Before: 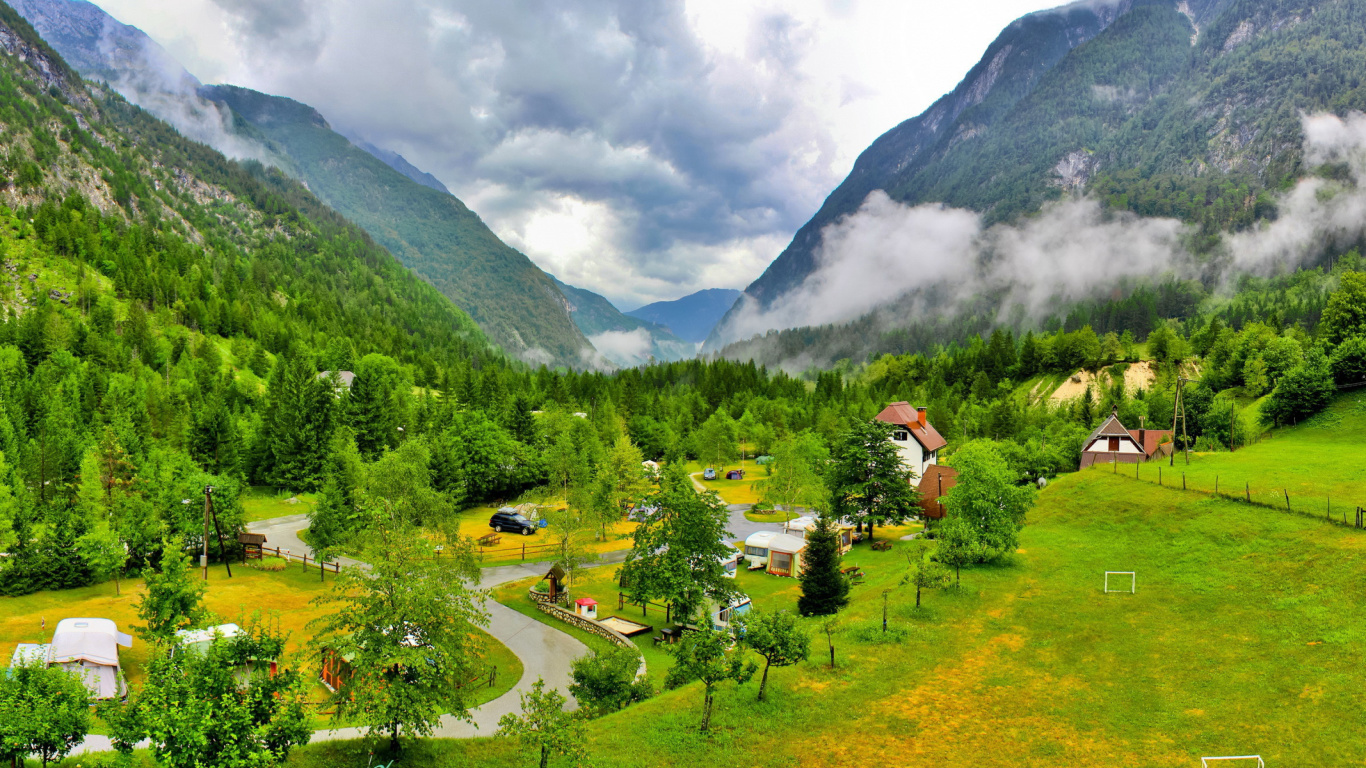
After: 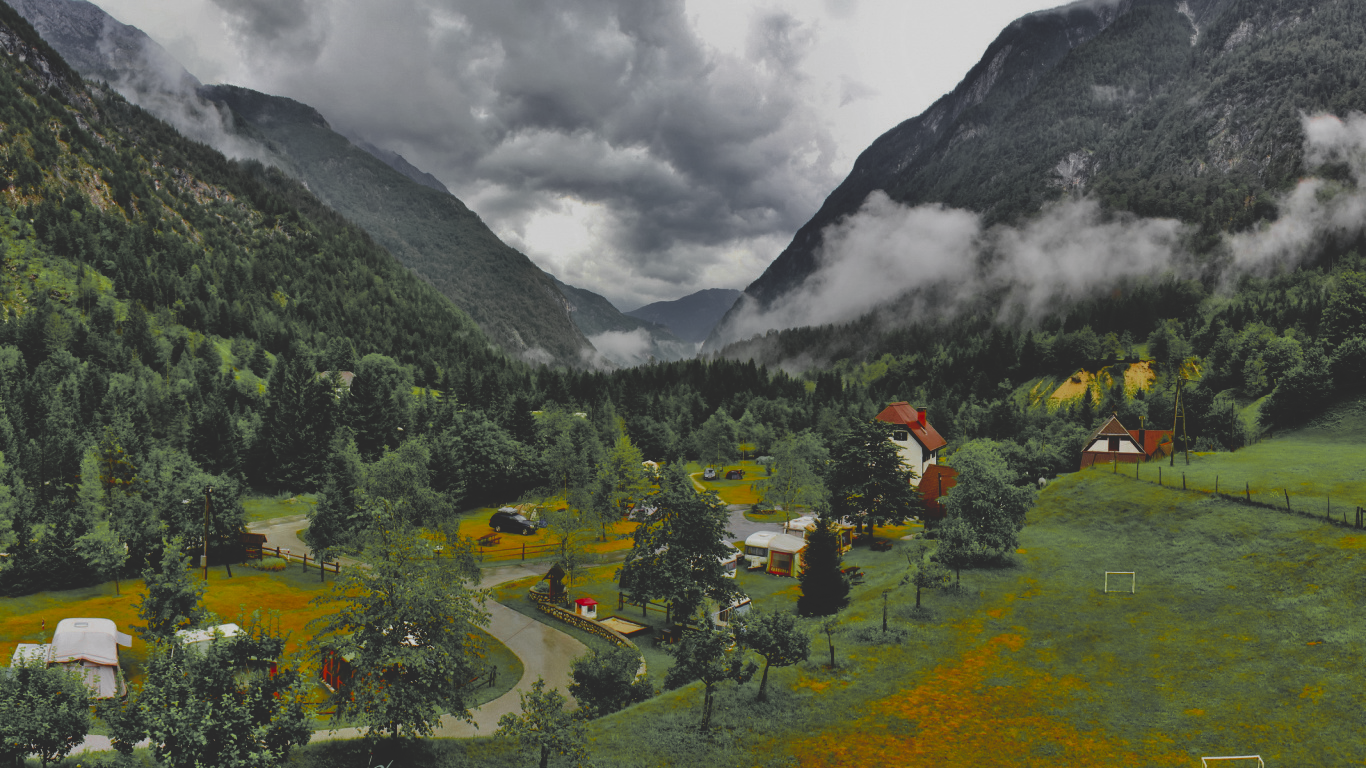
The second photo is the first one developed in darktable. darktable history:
color zones: curves: ch0 [(0.004, 0.388) (0.125, 0.392) (0.25, 0.404) (0.375, 0.5) (0.5, 0.5) (0.625, 0.5) (0.75, 0.5) (0.875, 0.5)]; ch1 [(0, 0.5) (0.125, 0.5) (0.25, 0.5) (0.375, 0.124) (0.524, 0.124) (0.645, 0.128) (0.789, 0.132) (0.914, 0.096) (0.998, 0.068)]
exposure: black level correction -0.015, exposure -0.5 EV, compensate highlight preservation false
base curve: curves: ch0 [(0, 0.02) (0.083, 0.036) (1, 1)], preserve colors none
